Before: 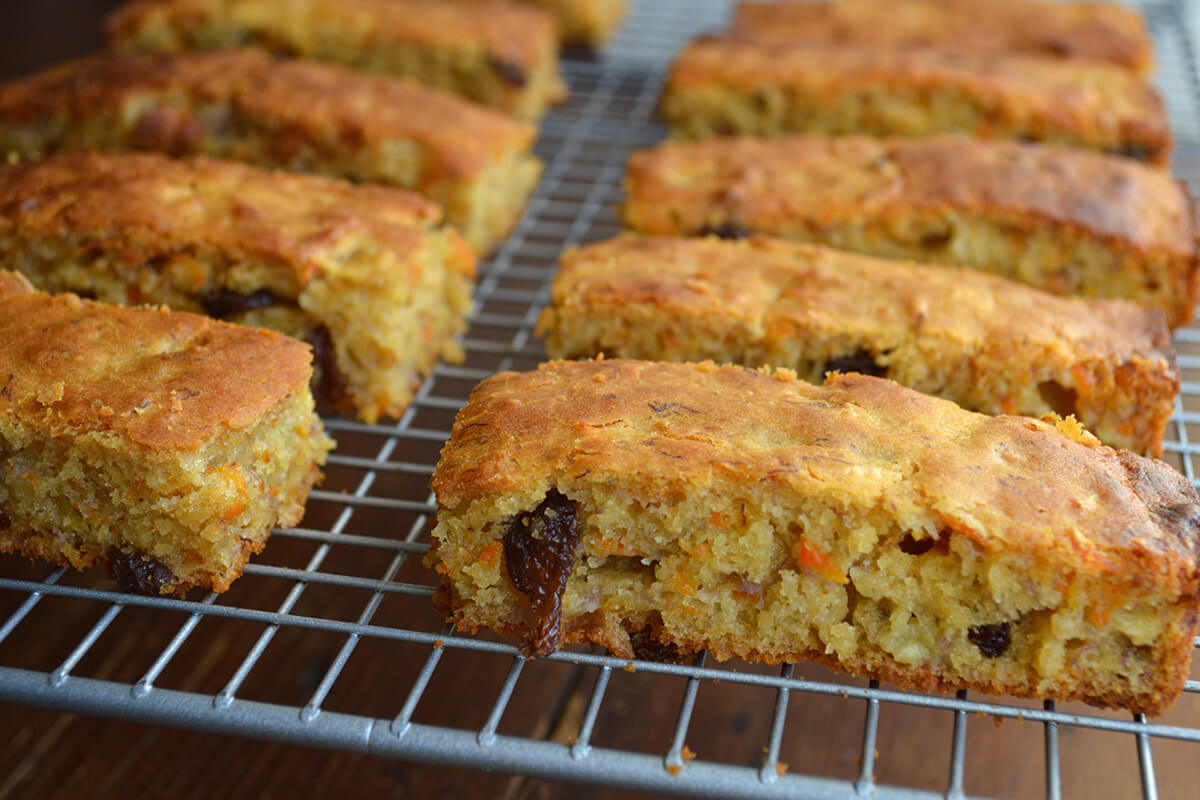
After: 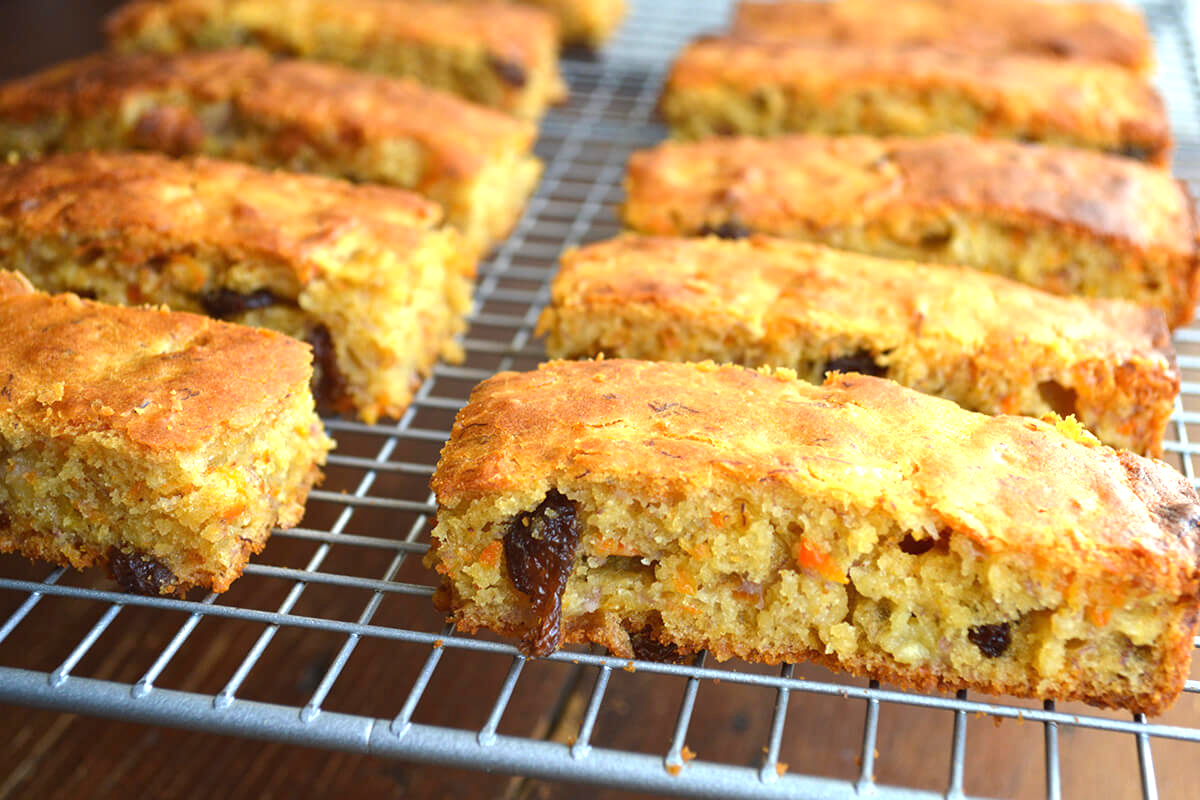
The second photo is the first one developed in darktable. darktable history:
exposure: exposure 0.991 EV, compensate highlight preservation false
